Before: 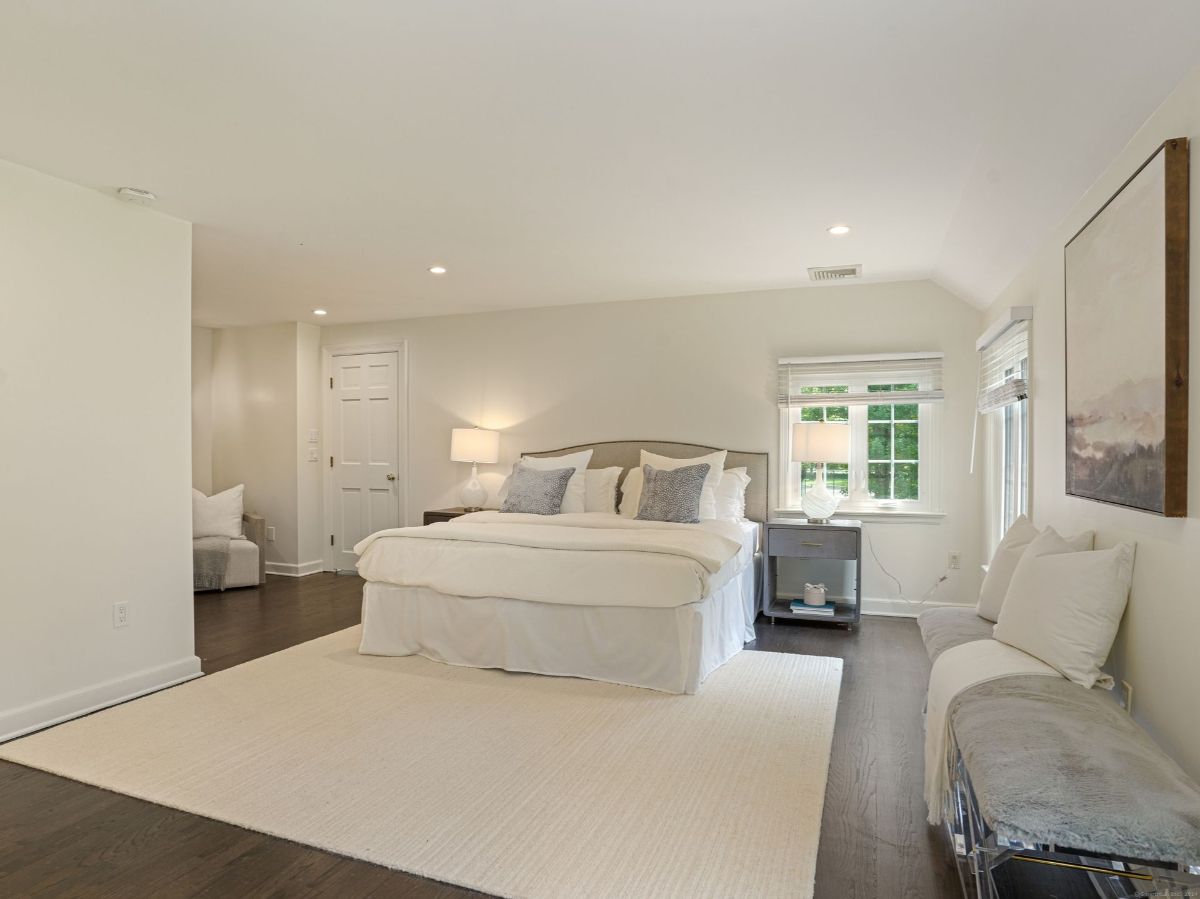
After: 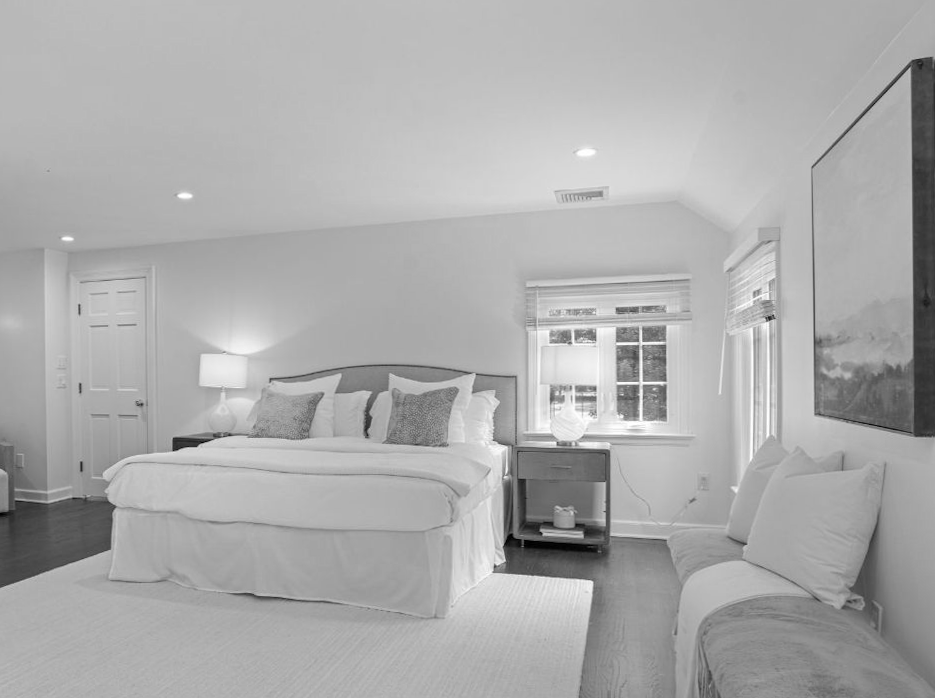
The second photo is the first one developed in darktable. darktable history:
crop and rotate: left 20.74%, top 7.912%, right 0.375%, bottom 13.378%
monochrome: on, module defaults
rotate and perspective: rotation -0.45°, automatic cropping original format, crop left 0.008, crop right 0.992, crop top 0.012, crop bottom 0.988
